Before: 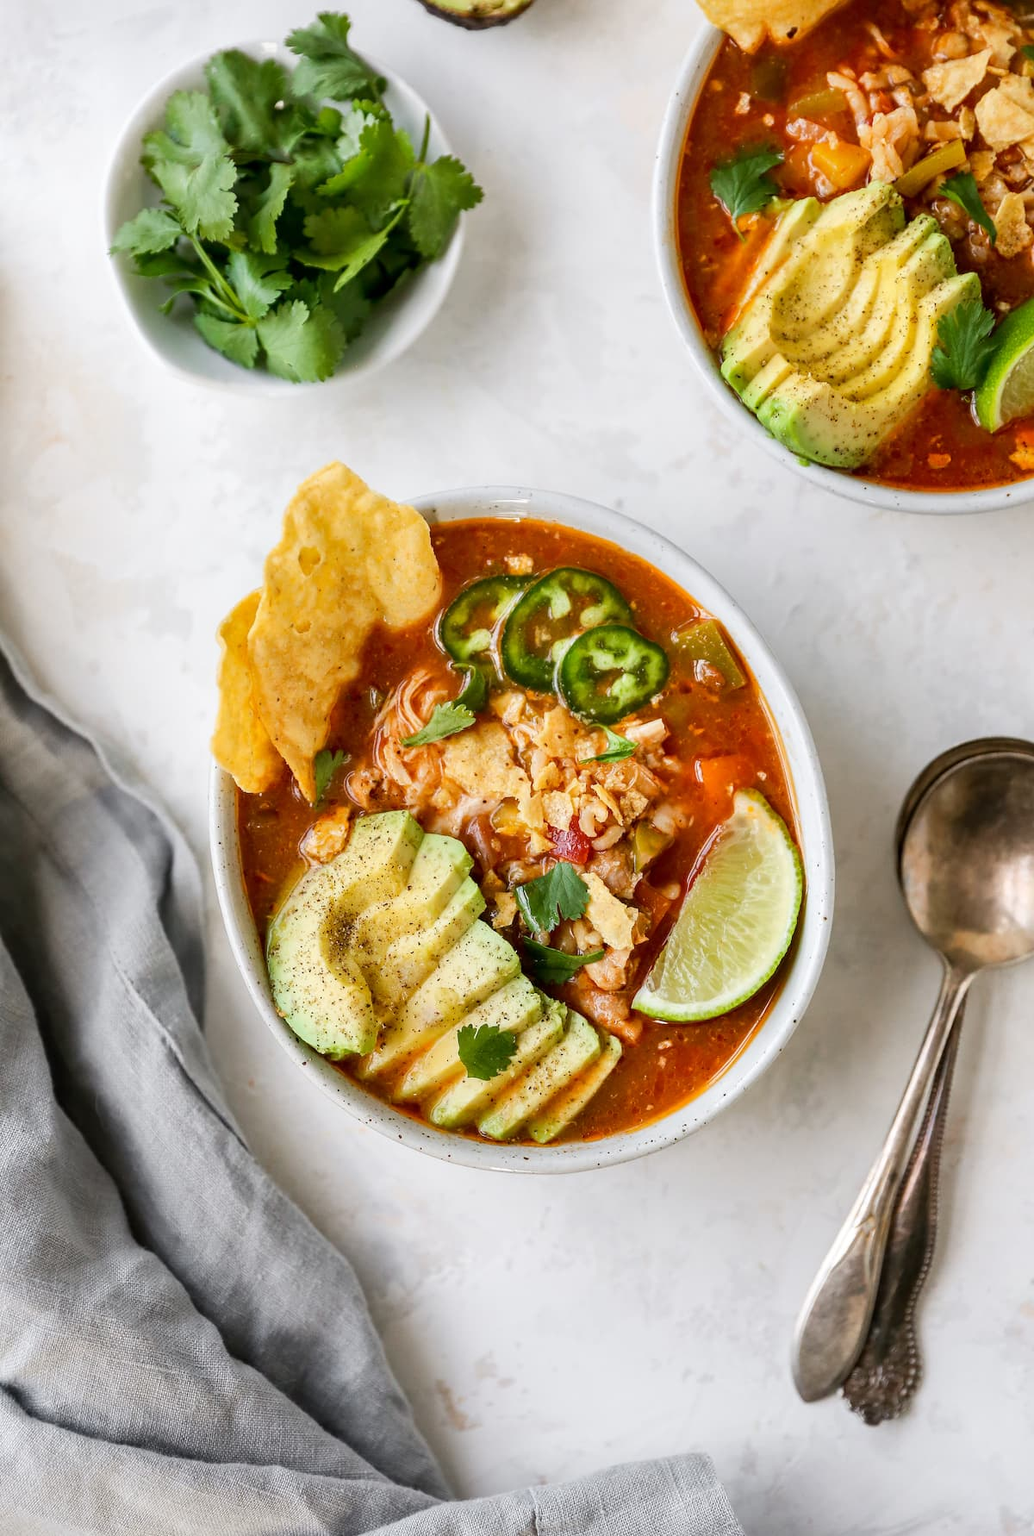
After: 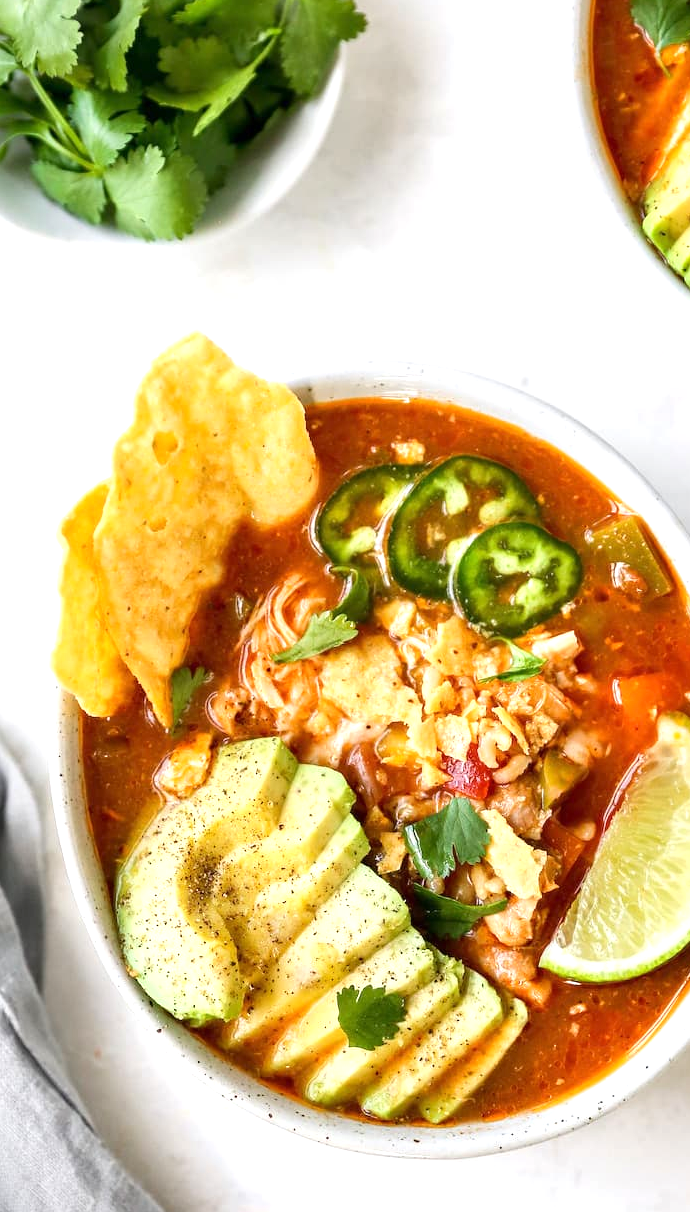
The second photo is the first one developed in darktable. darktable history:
exposure: exposure 0.604 EV, compensate highlight preservation false
crop: left 16.223%, top 11.412%, right 26.205%, bottom 20.521%
